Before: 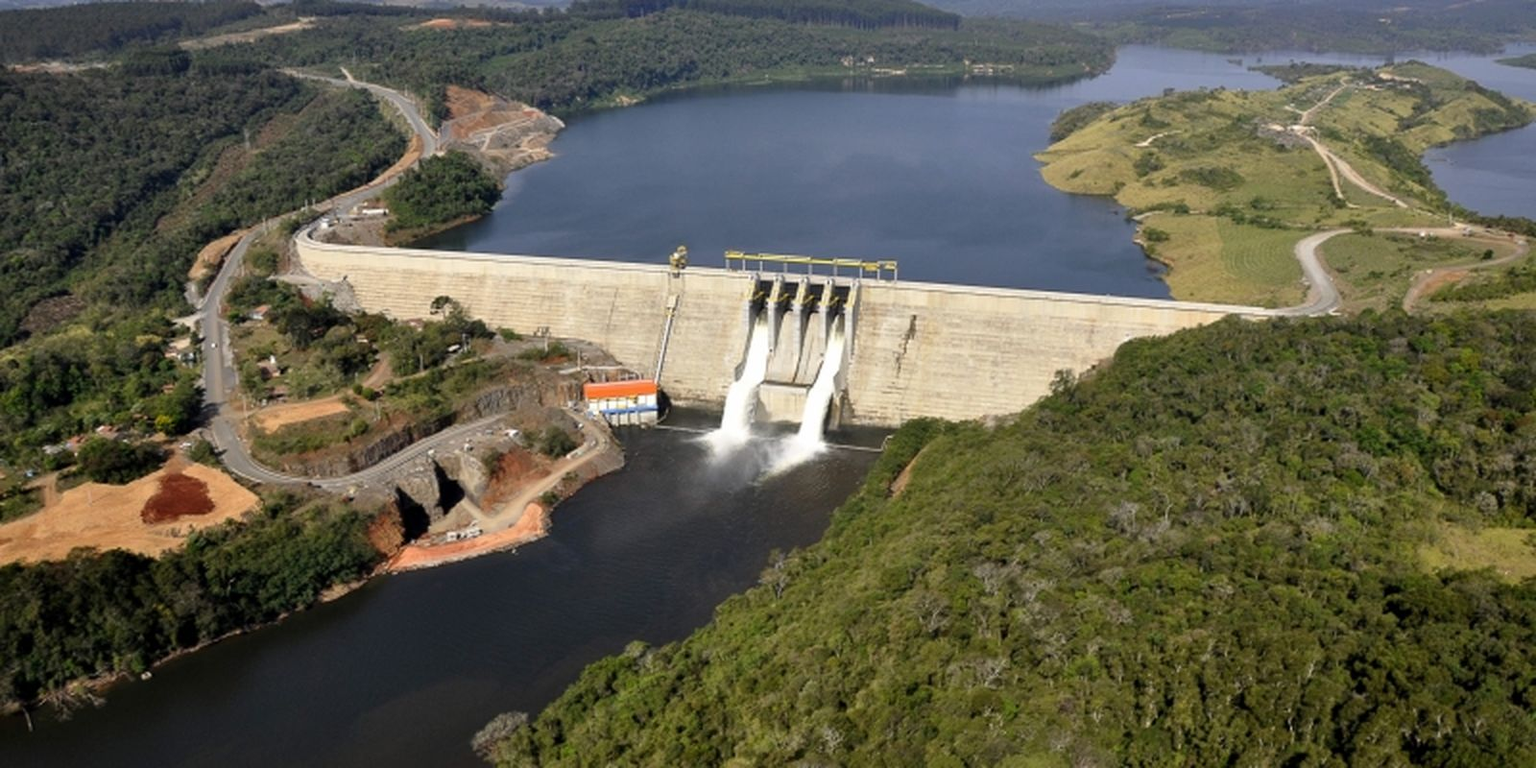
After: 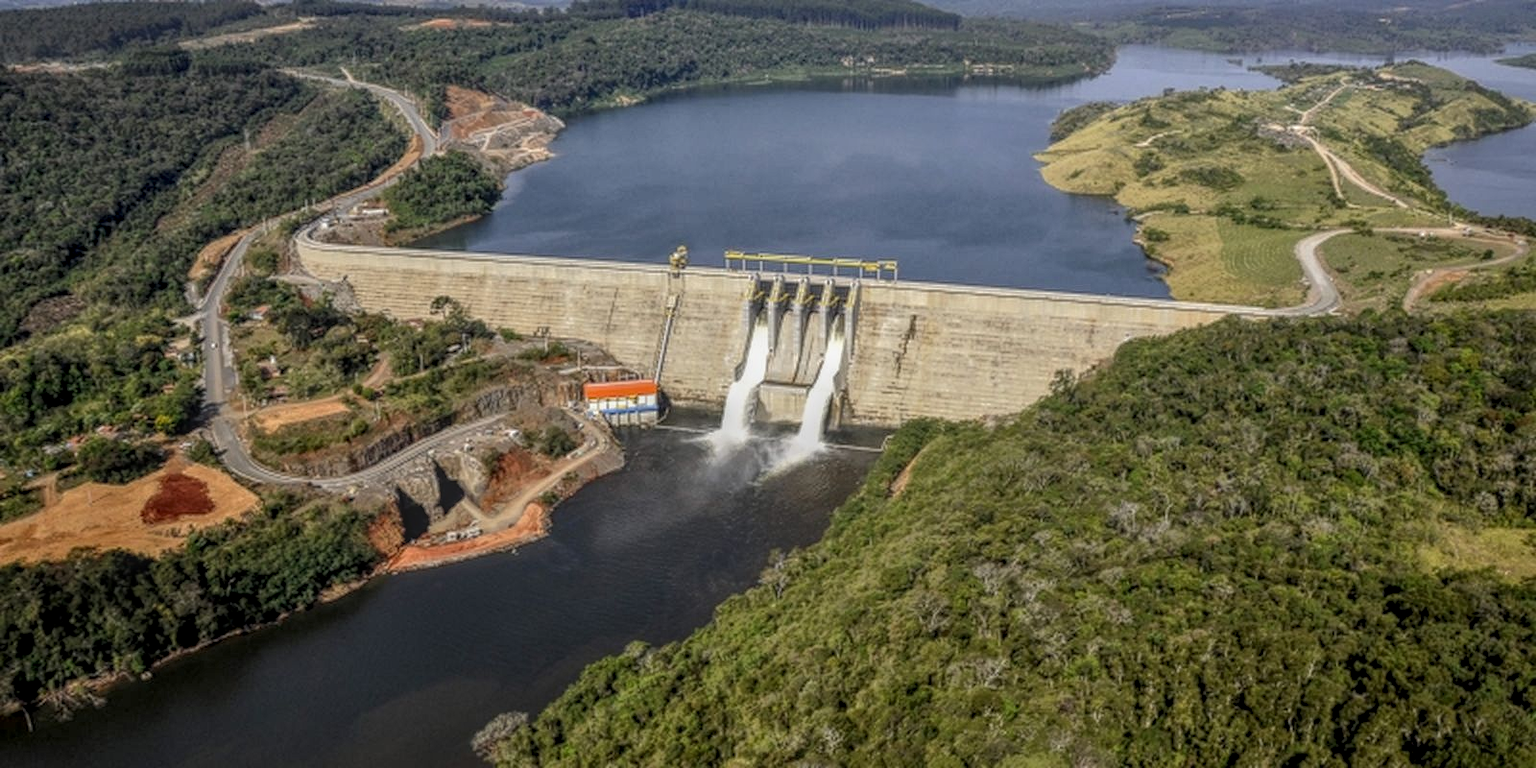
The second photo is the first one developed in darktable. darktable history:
local contrast: highlights 20%, shadows 30%, detail 201%, midtone range 0.2
